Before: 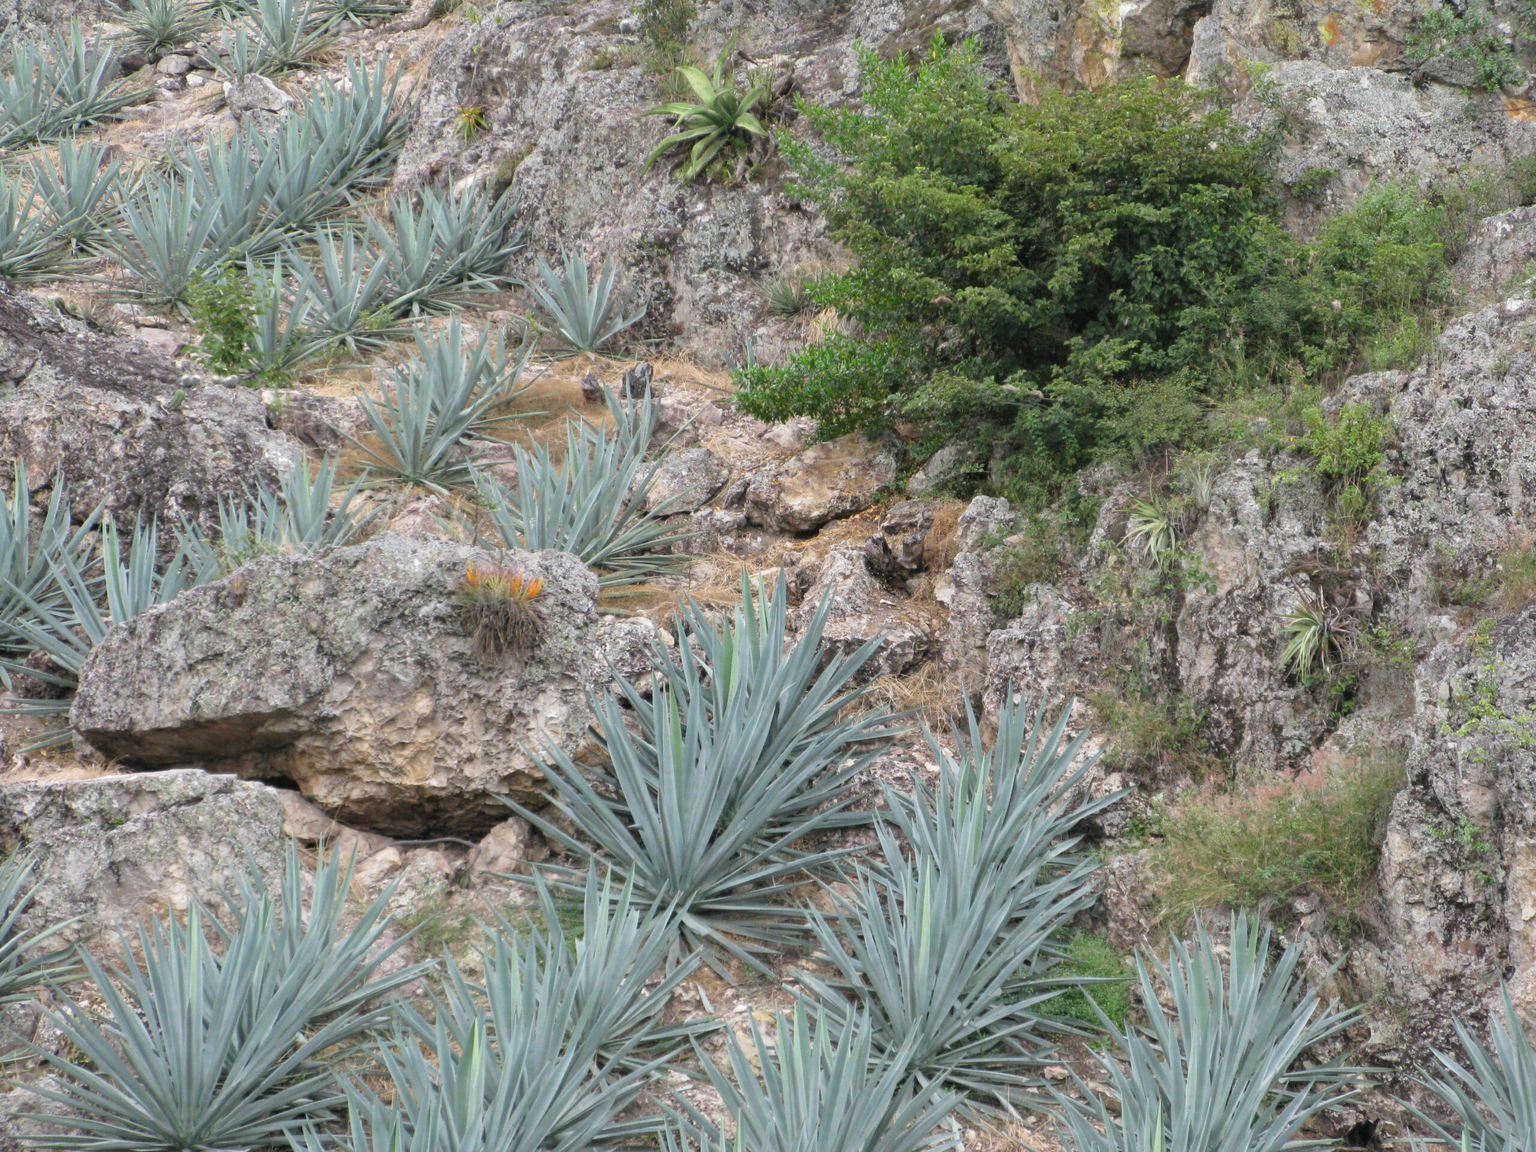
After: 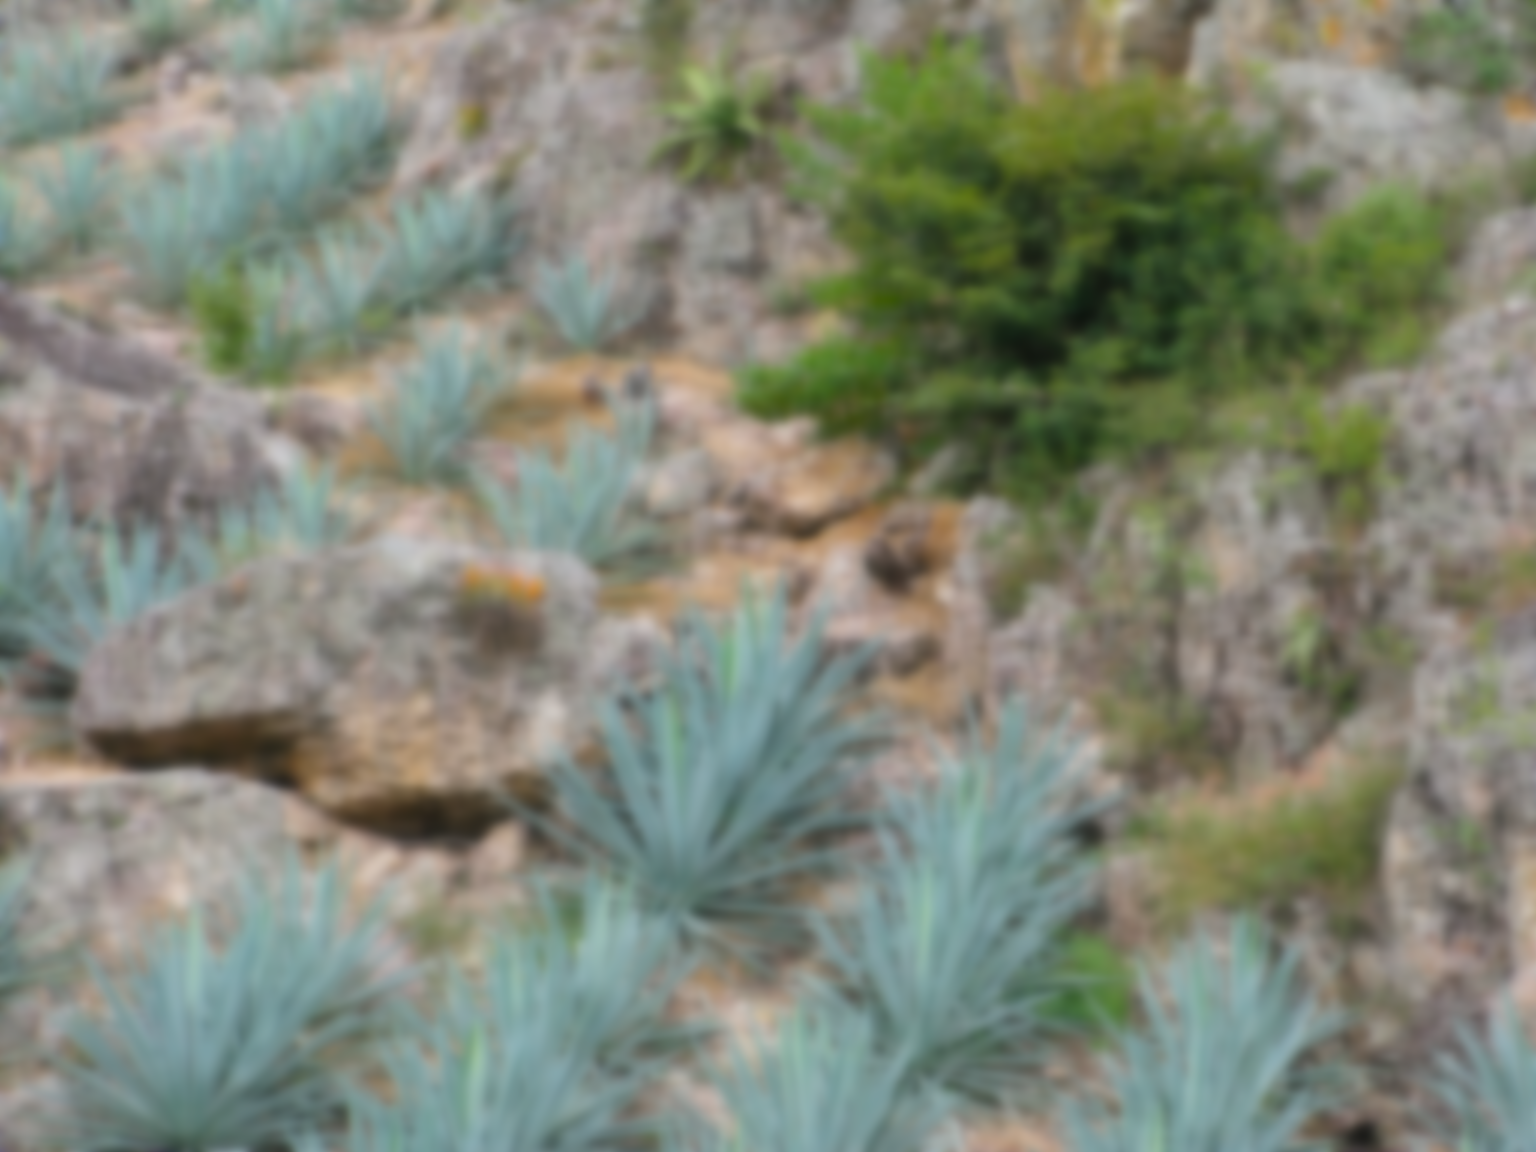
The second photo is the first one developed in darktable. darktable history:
color zones: curves: ch0 [(0, 0.5) (0.143, 0.5) (0.286, 0.456) (0.429, 0.5) (0.571, 0.5) (0.714, 0.5) (0.857, 0.5) (1, 0.5)]; ch1 [(0, 0.5) (0.143, 0.5) (0.286, 0.422) (0.429, 0.5) (0.571, 0.5) (0.714, 0.5) (0.857, 0.5) (1, 0.5)]
velvia: strength 32%, mid-tones bias 0.2
lowpass: on, module defaults
